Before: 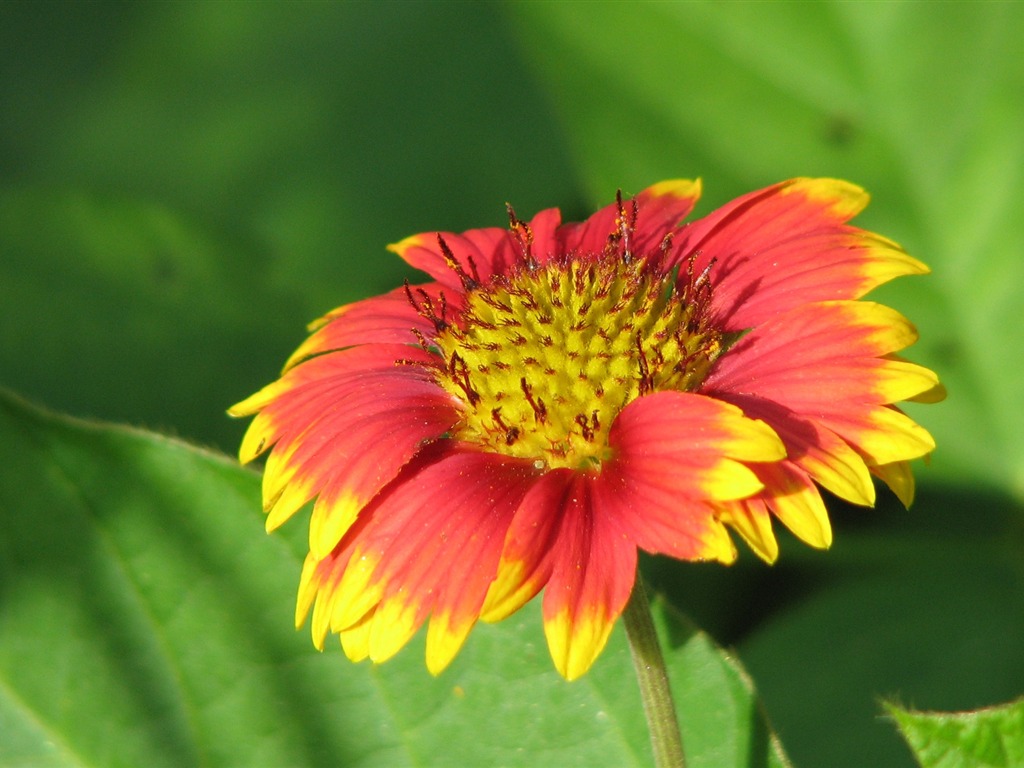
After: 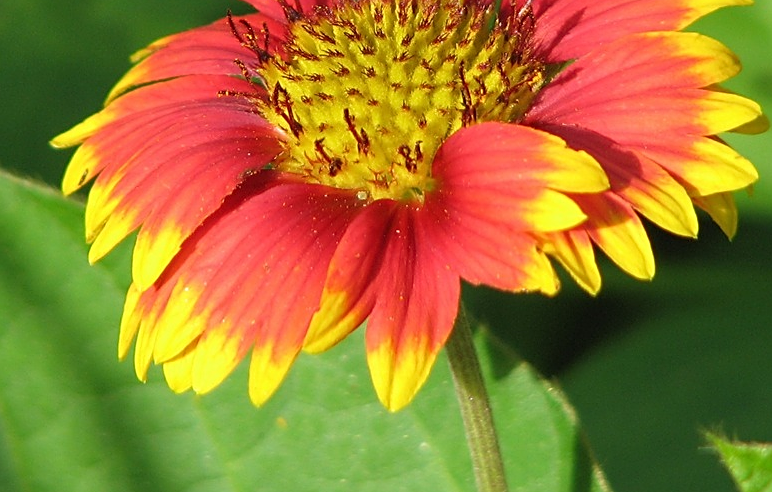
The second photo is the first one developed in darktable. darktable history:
crop and rotate: left 17.361%, top 35.111%, right 7.195%, bottom 0.787%
sharpen: on, module defaults
